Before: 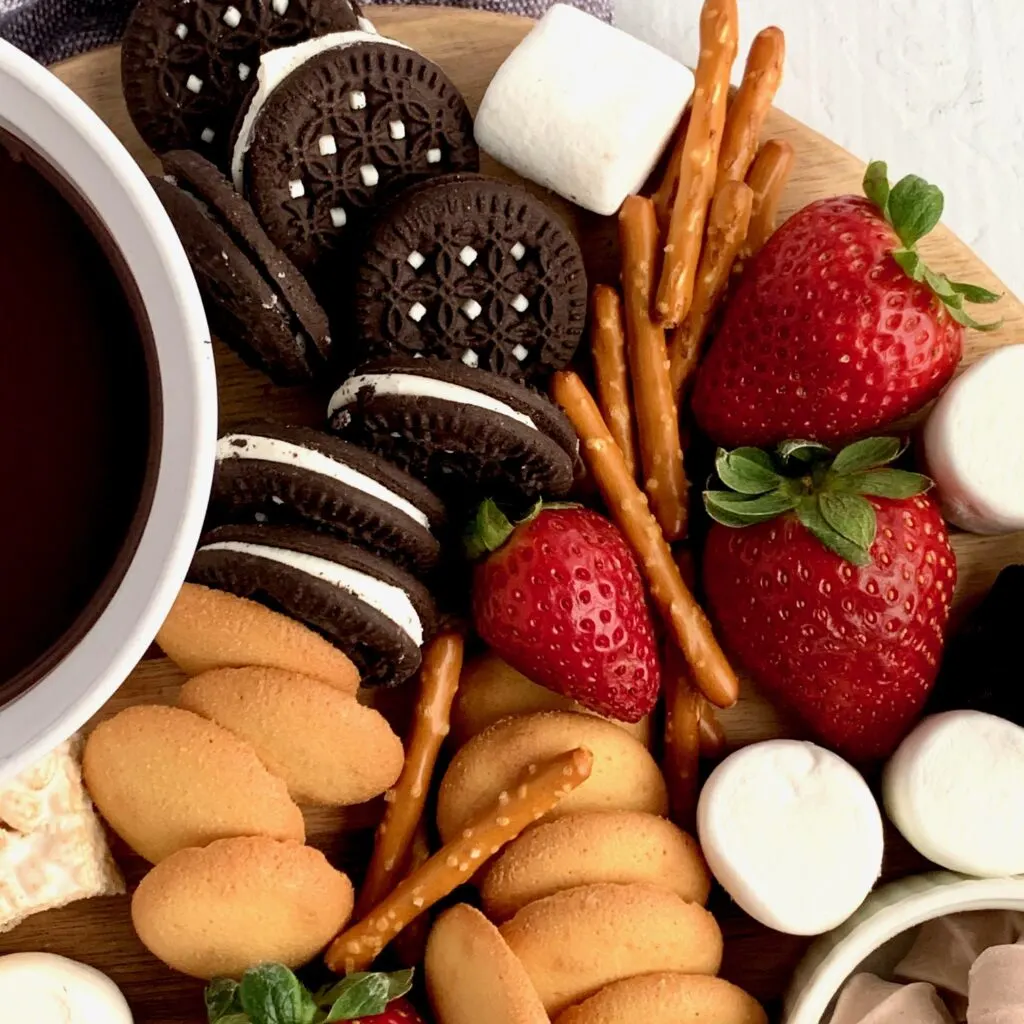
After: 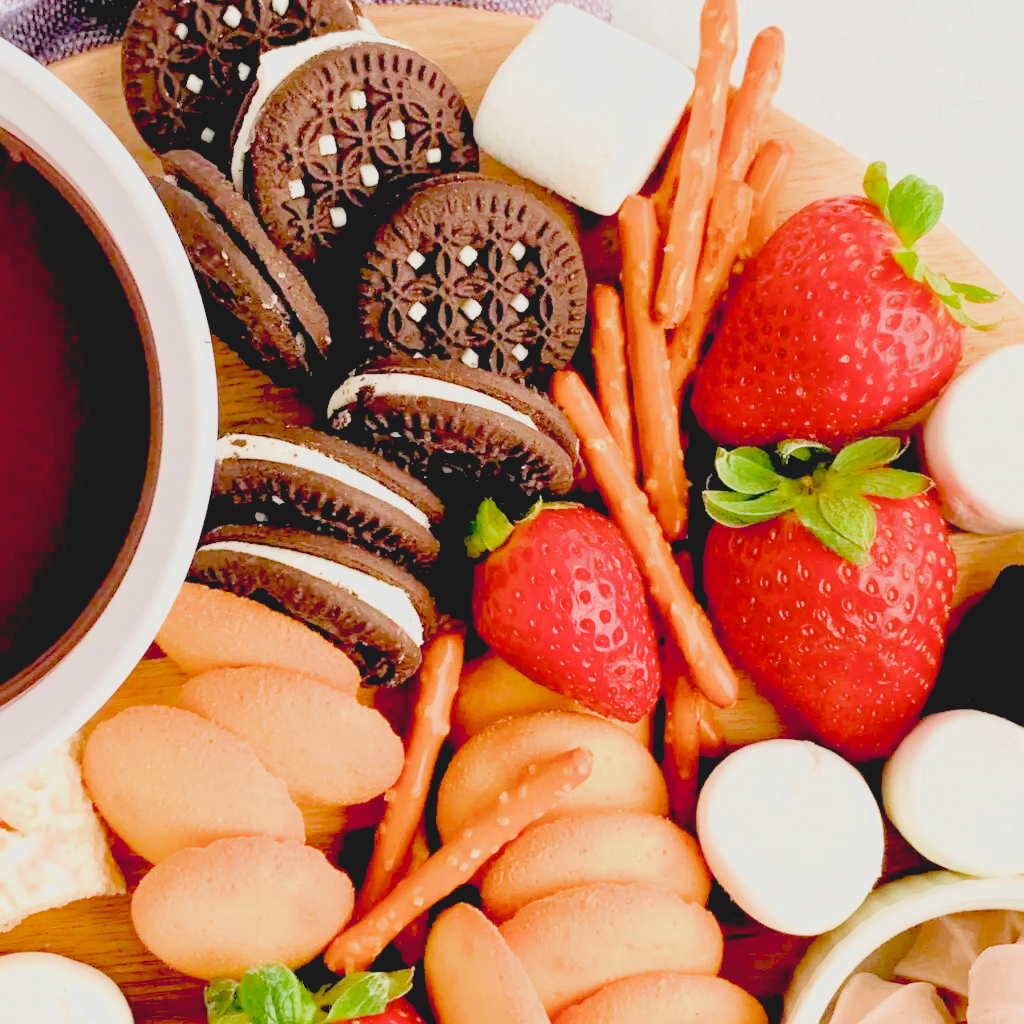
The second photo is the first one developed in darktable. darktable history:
contrast brightness saturation: contrast -0.15, brightness 0.05, saturation -0.12
color balance: output saturation 120%
filmic rgb: middle gray luminance 2.5%, black relative exposure -10 EV, white relative exposure 7 EV, threshold 6 EV, dynamic range scaling 10%, target black luminance 0%, hardness 3.19, latitude 44.39%, contrast 0.682, highlights saturation mix 5%, shadows ↔ highlights balance 13.63%, add noise in highlights 0, color science v3 (2019), use custom middle-gray values true, iterations of high-quality reconstruction 0, contrast in highlights soft, enable highlight reconstruction true
